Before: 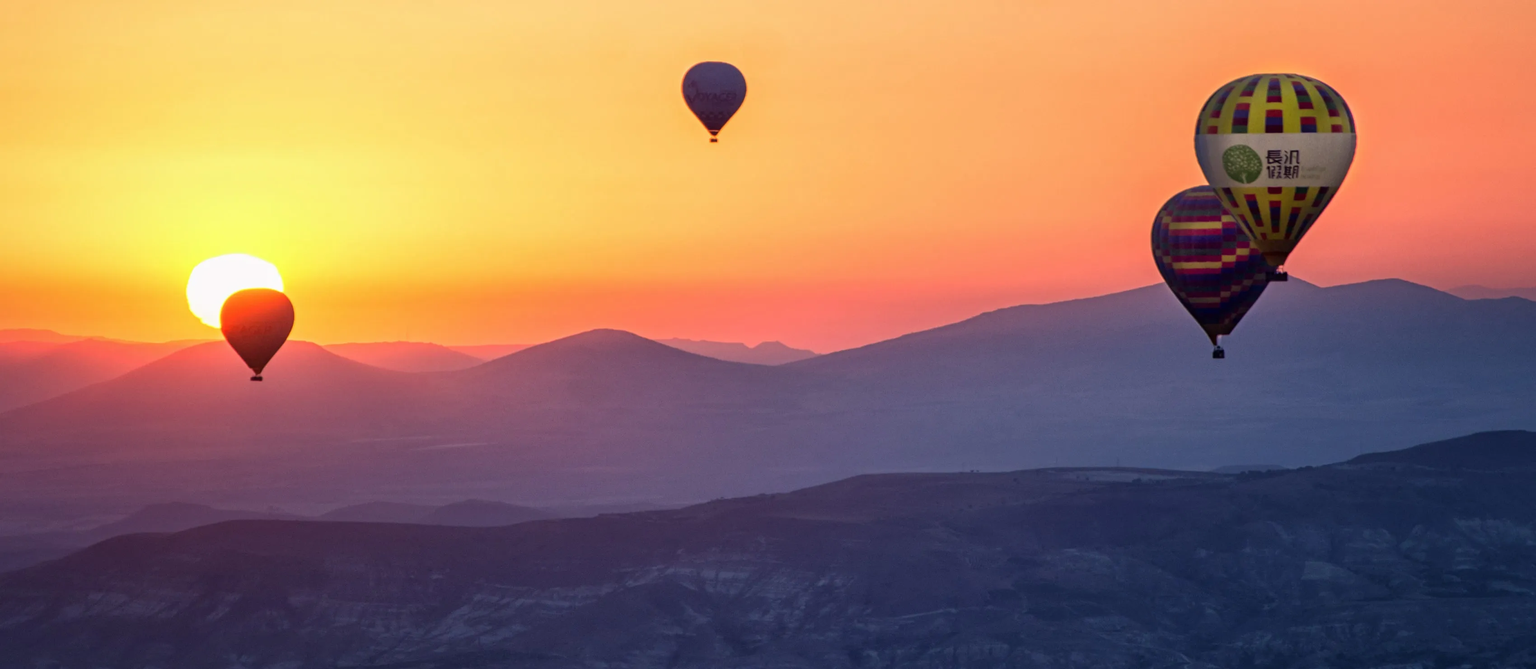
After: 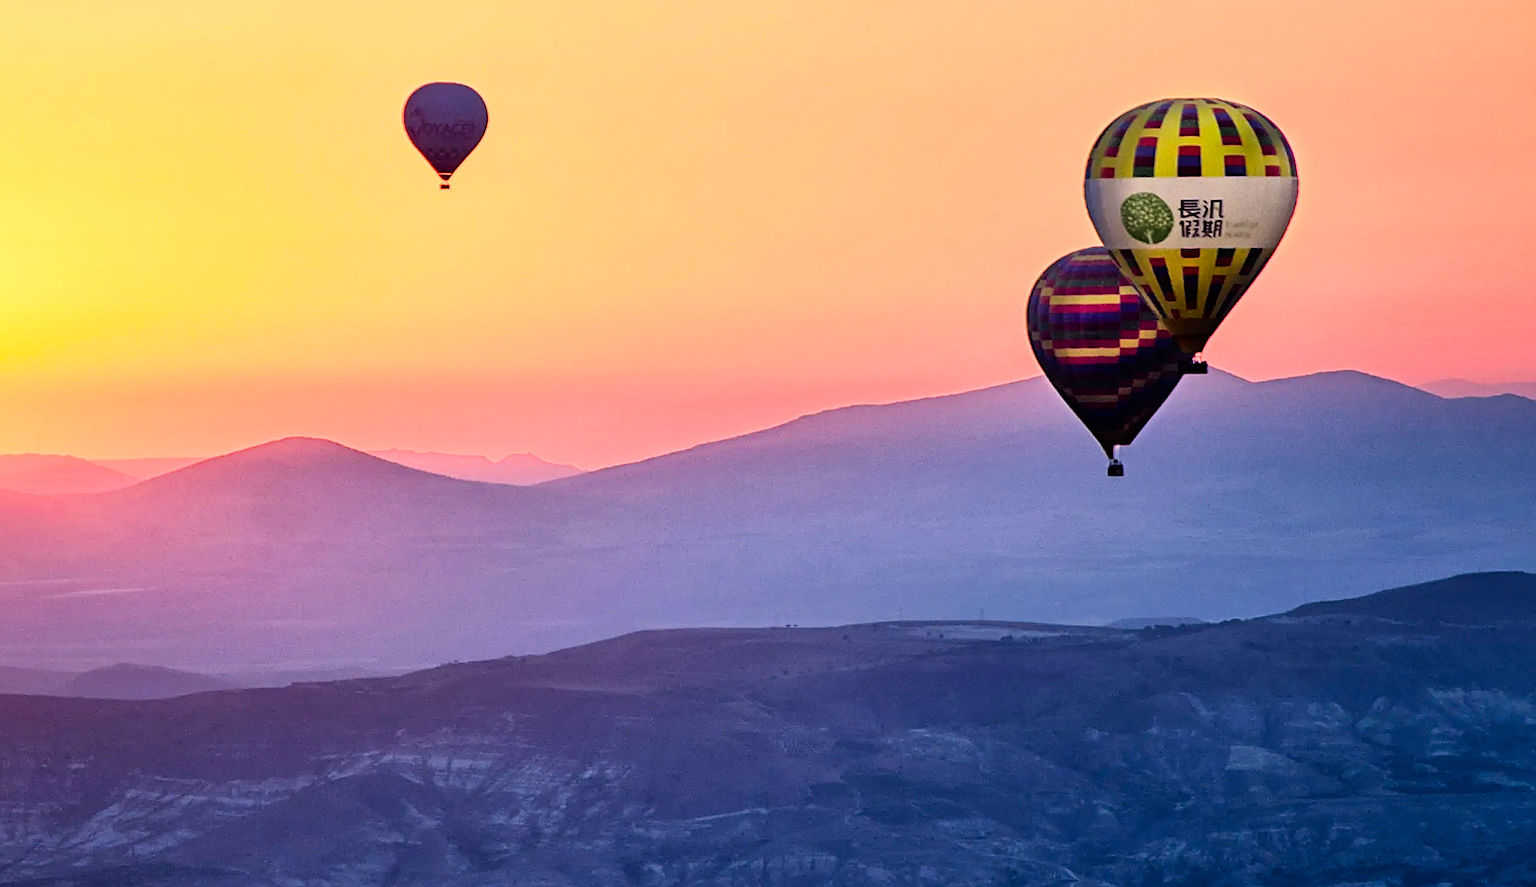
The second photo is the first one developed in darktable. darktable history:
contrast brightness saturation: contrast 0.227, brightness 0.107, saturation 0.287
filmic rgb: black relative exposure -16 EV, white relative exposure 4.92 EV, threshold 5.94 EV, hardness 6.19, enable highlight reconstruction true
crop and rotate: left 24.728%
sharpen: amount 1.018
tone equalizer: -8 EV -1.05 EV, -7 EV -1.01 EV, -6 EV -0.877 EV, -5 EV -0.594 EV, -3 EV 0.57 EV, -2 EV 0.87 EV, -1 EV 0.996 EV, +0 EV 1.08 EV
shadows and highlights: shadows 48.59, highlights -41.9, soften with gaussian
